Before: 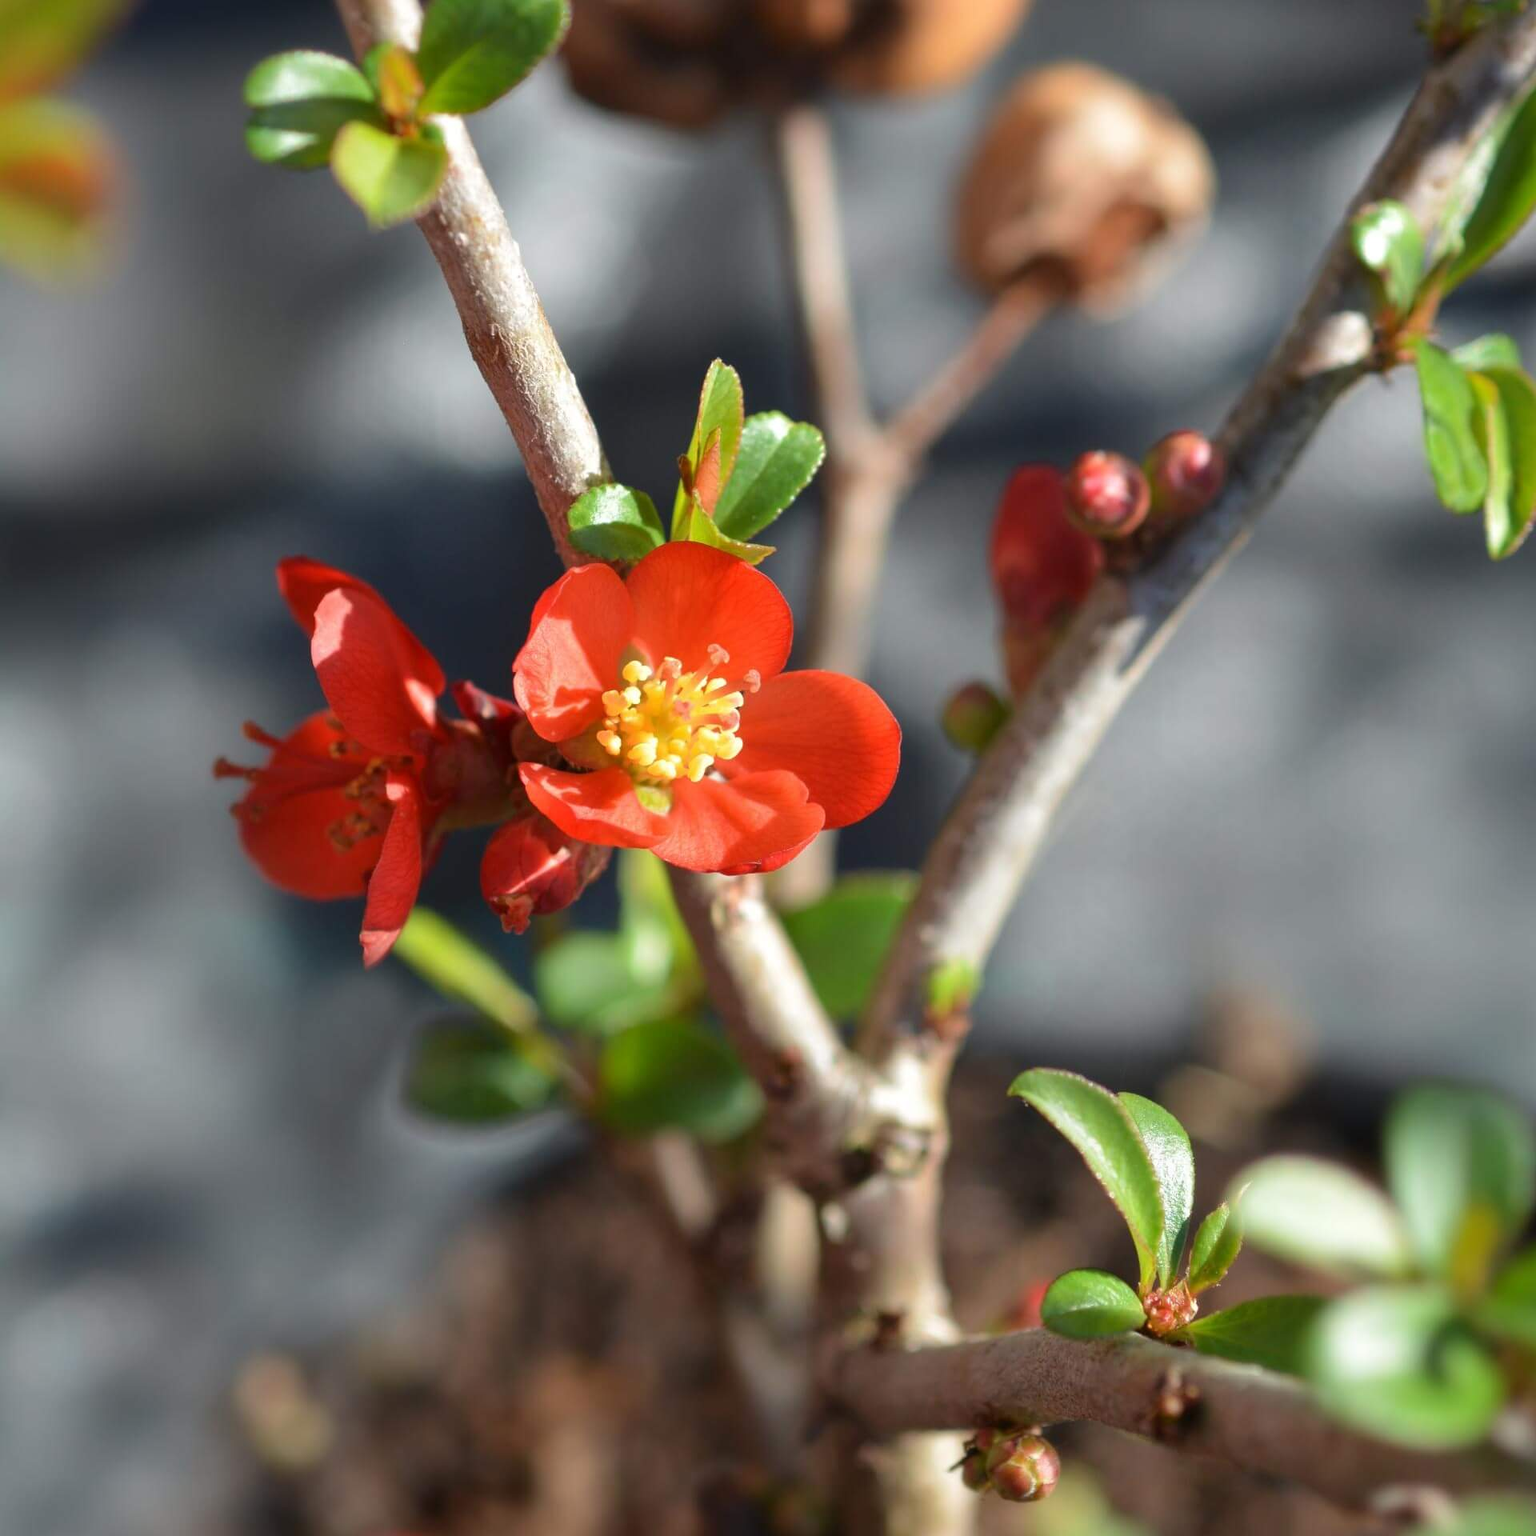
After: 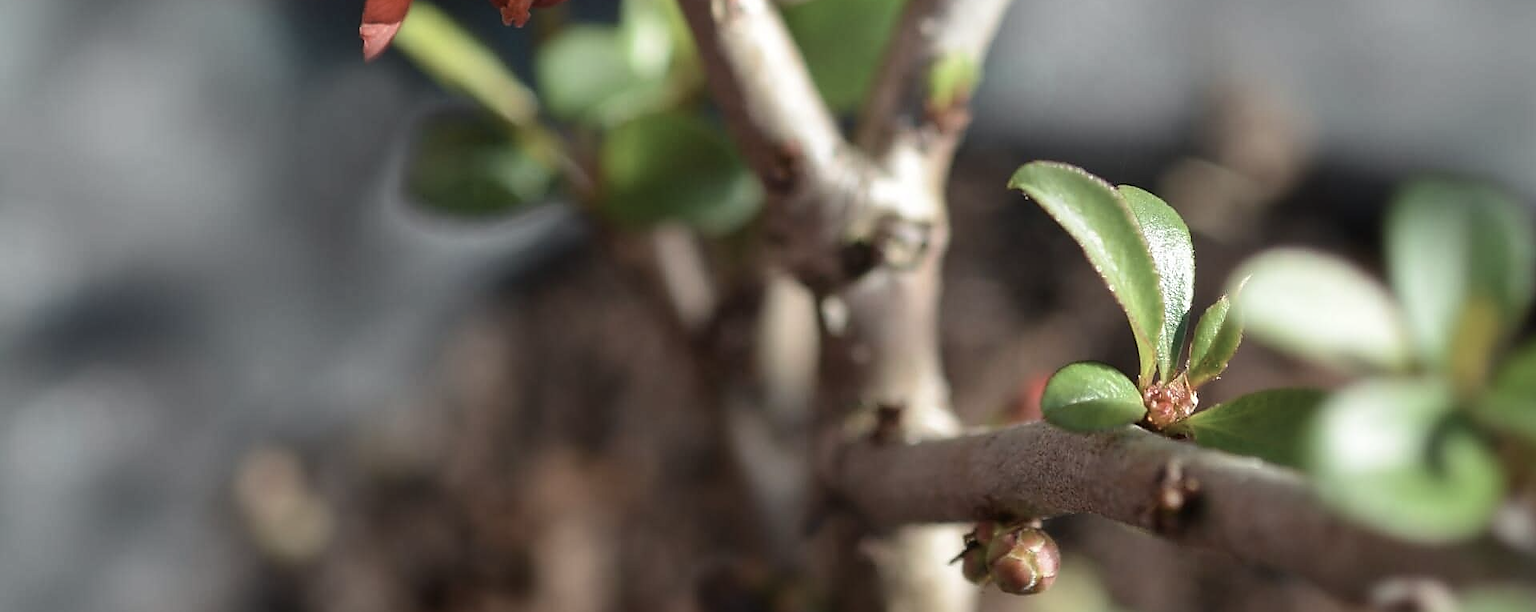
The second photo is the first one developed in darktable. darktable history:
crop and rotate: top 59.082%, bottom 0.994%
contrast brightness saturation: contrast 0.097, saturation -0.379
sharpen: radius 1.372, amount 1.254, threshold 0.845
